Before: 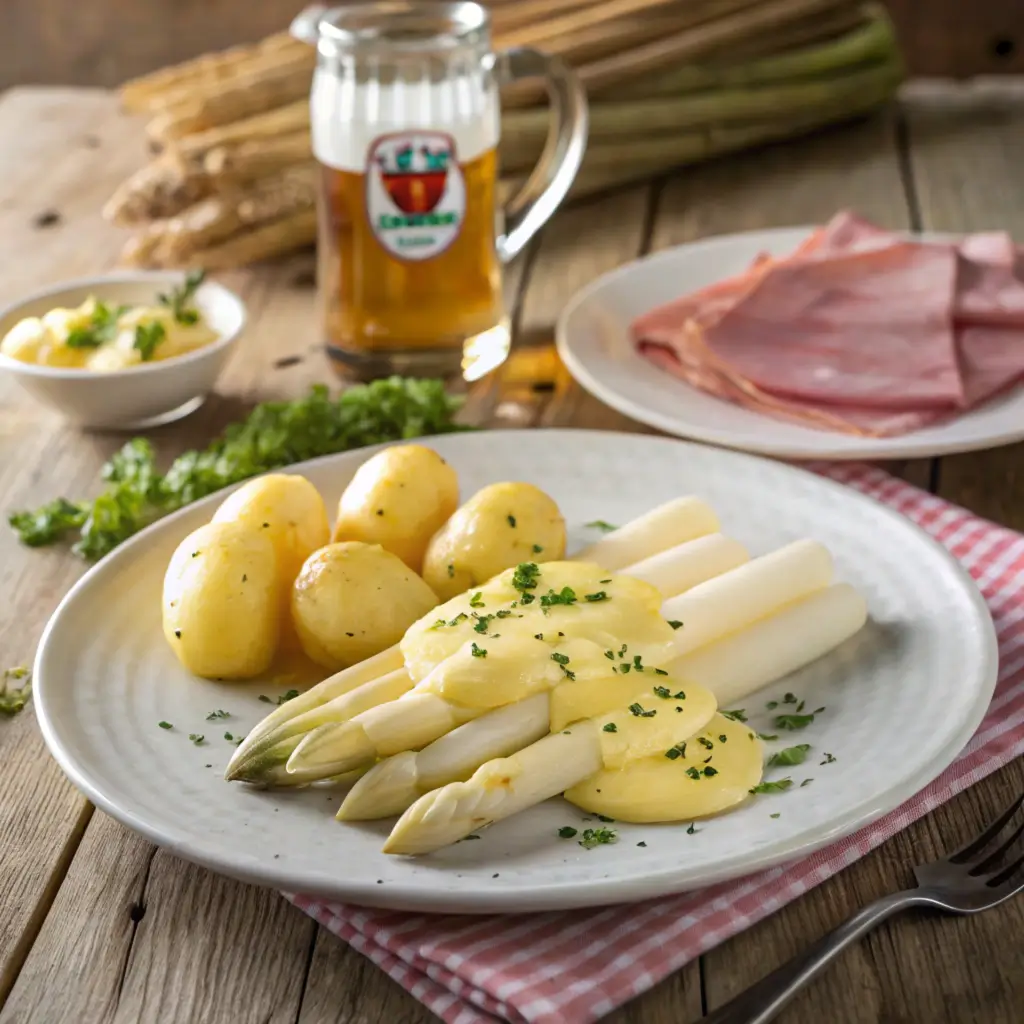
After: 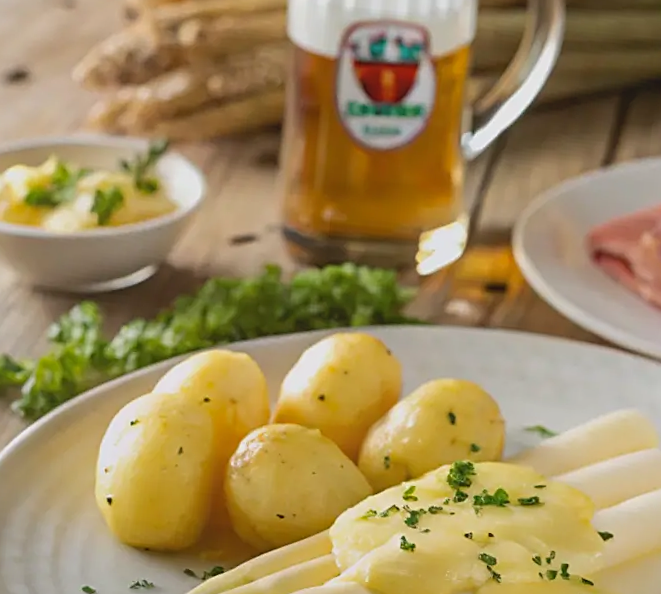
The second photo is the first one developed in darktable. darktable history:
sharpen: on, module defaults
contrast brightness saturation: contrast -0.123
crop and rotate: angle -5.18°, left 2.028%, top 6.623%, right 27.766%, bottom 30.305%
exposure: black level correction 0.001, exposure -0.124 EV, compensate highlight preservation false
